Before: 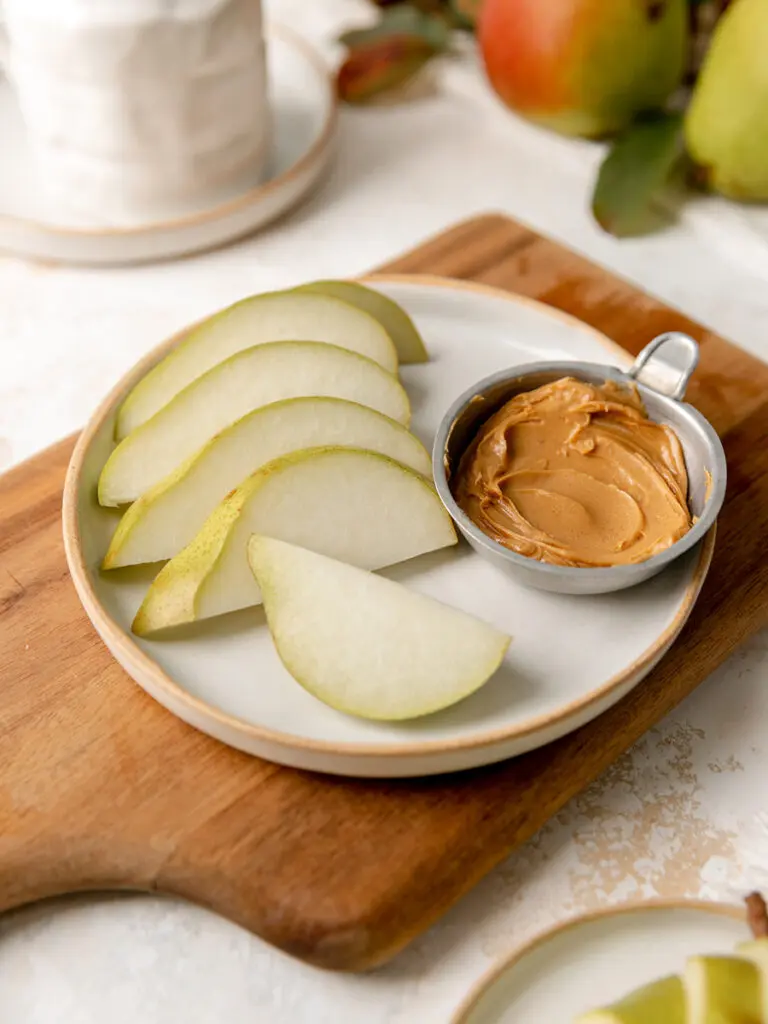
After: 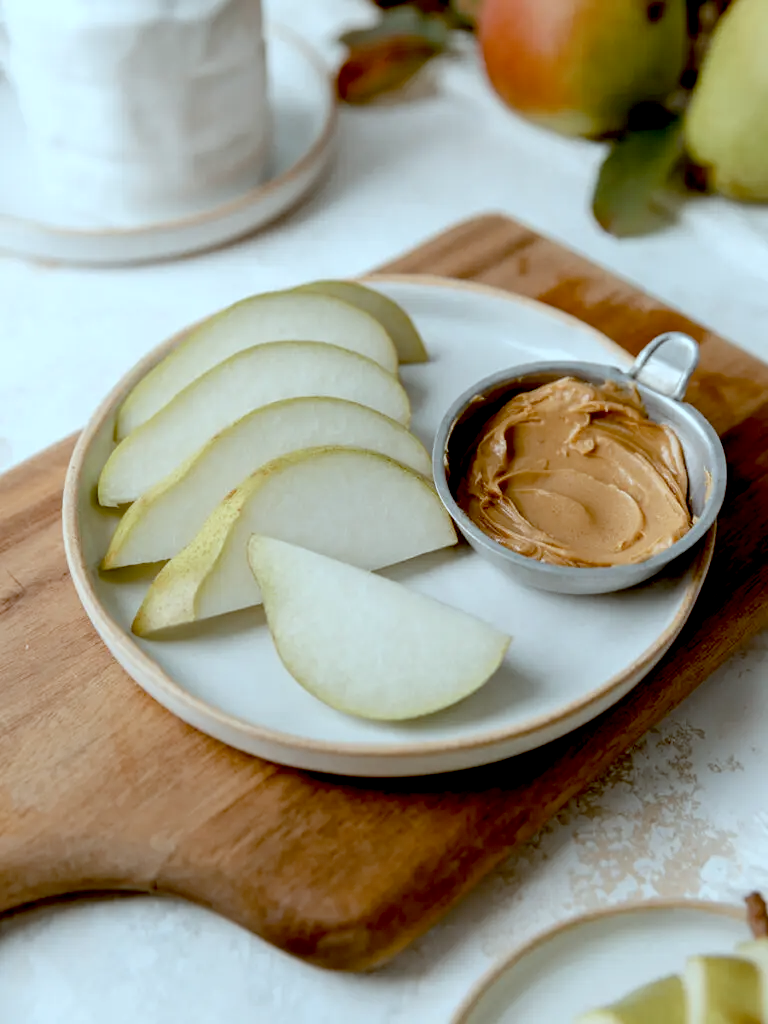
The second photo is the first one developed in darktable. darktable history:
color correction: highlights a* -12.64, highlights b* -18.1, saturation 0.7
exposure: black level correction 0.029, exposure -0.073 EV, compensate highlight preservation false
